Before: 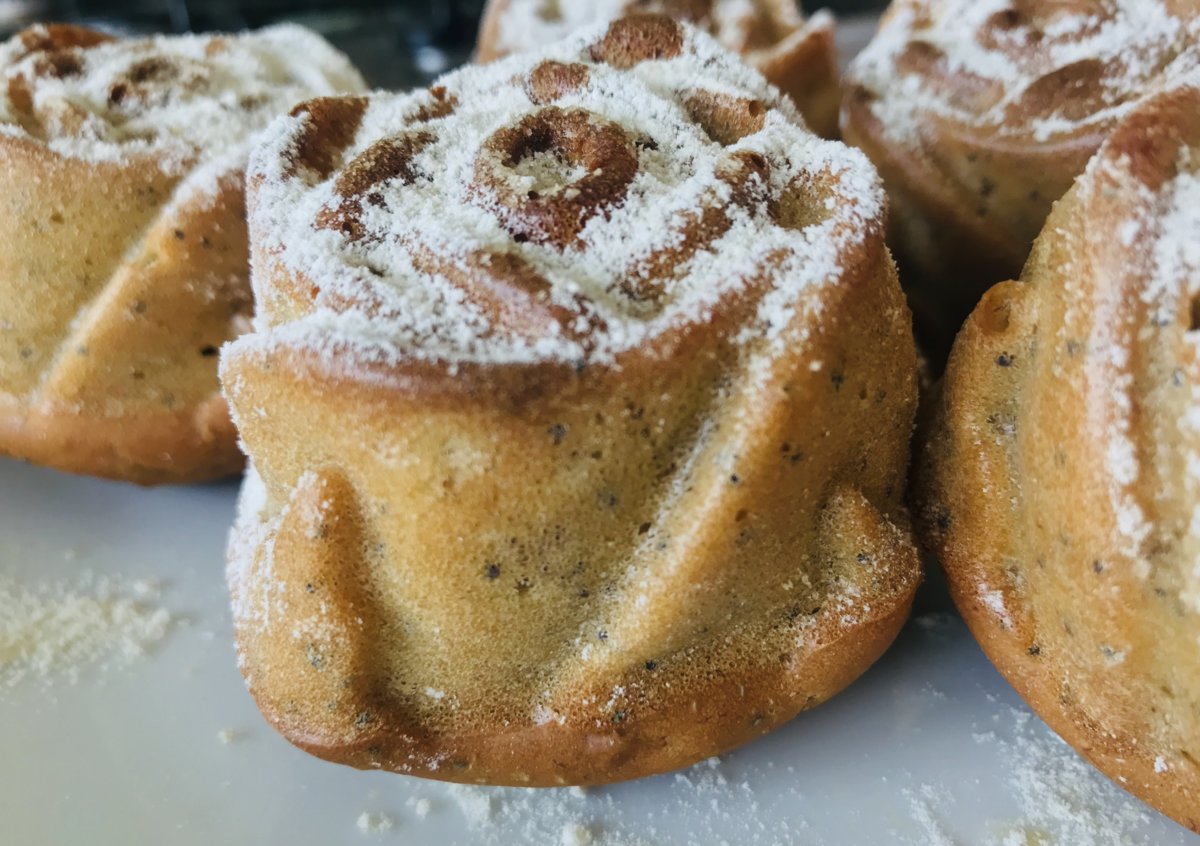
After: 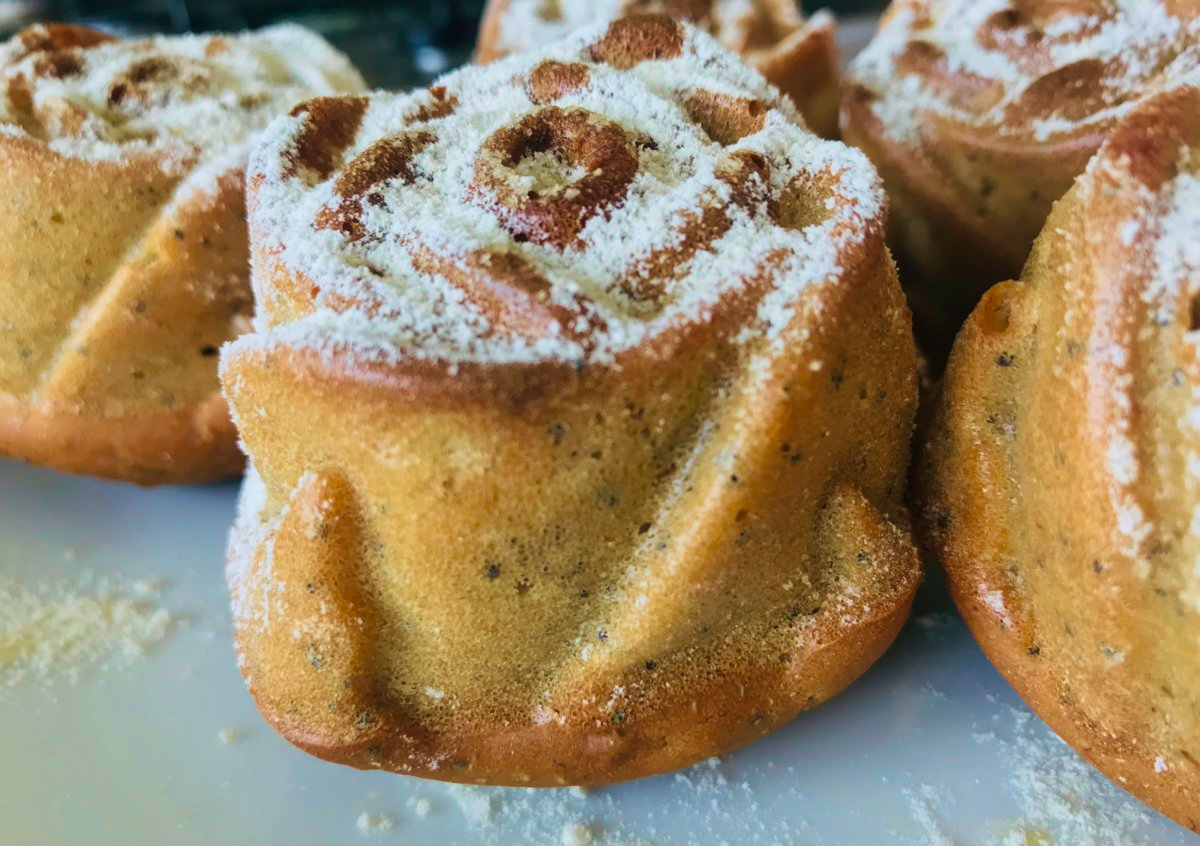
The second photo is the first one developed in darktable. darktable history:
velvia: strength 45.46%
